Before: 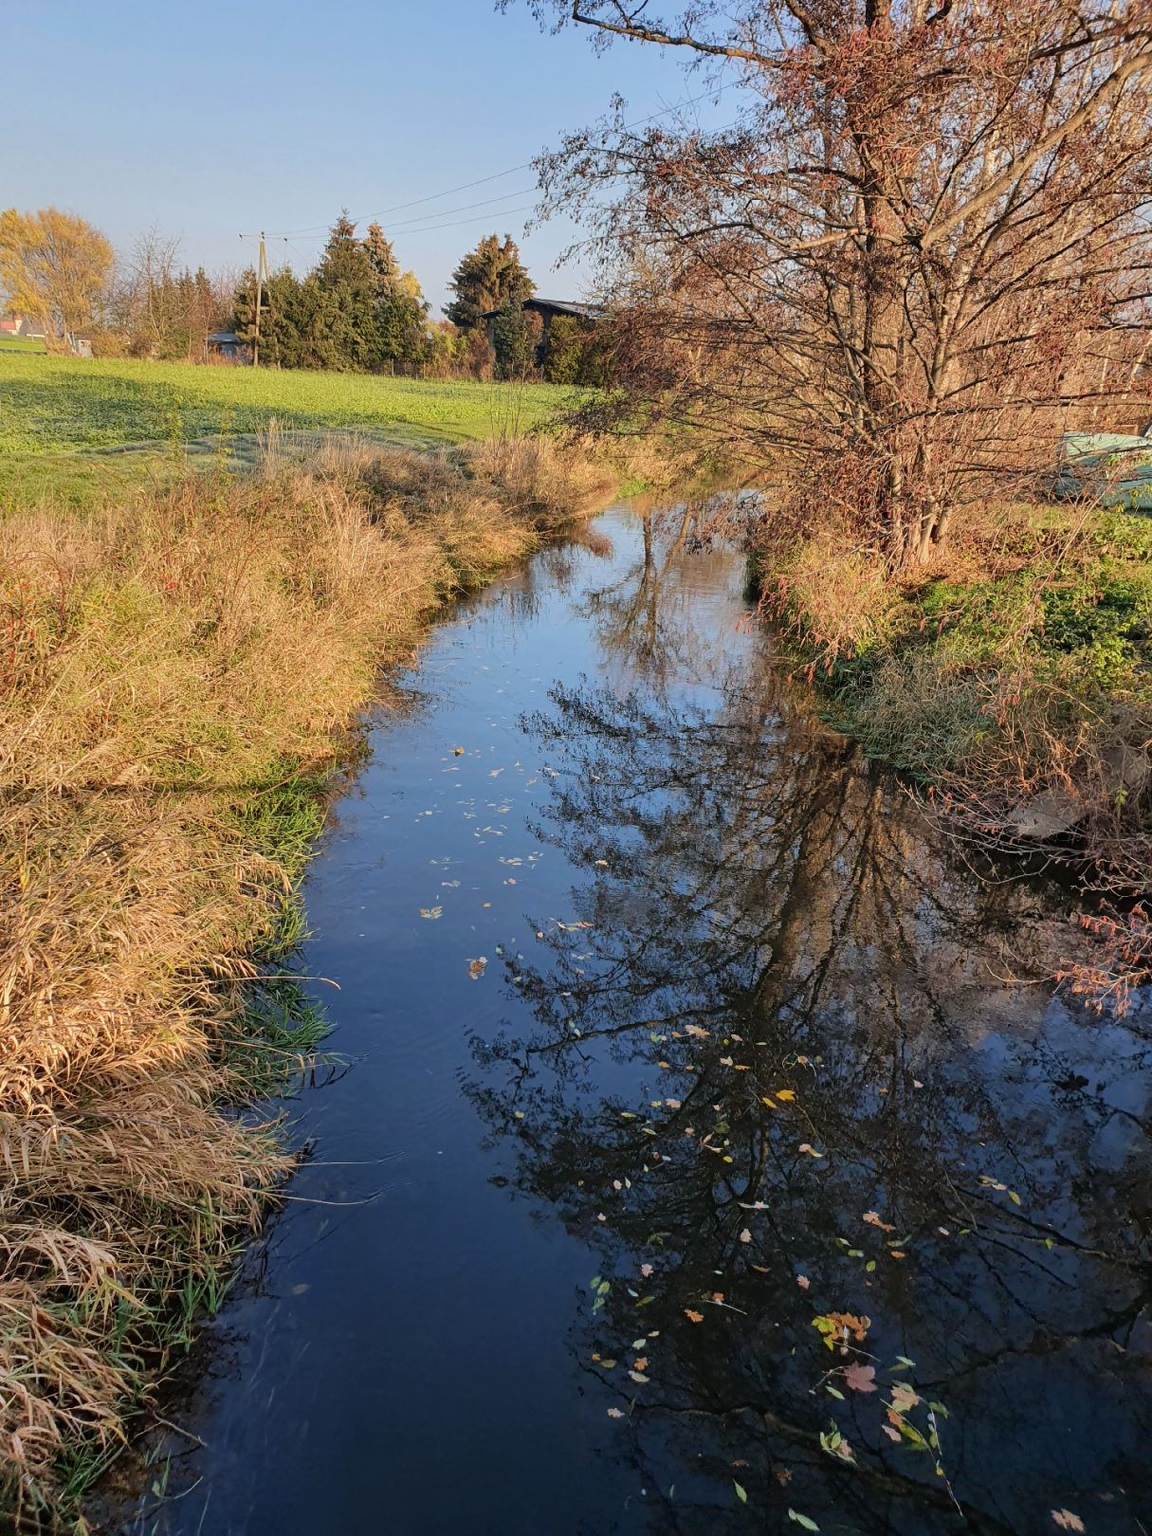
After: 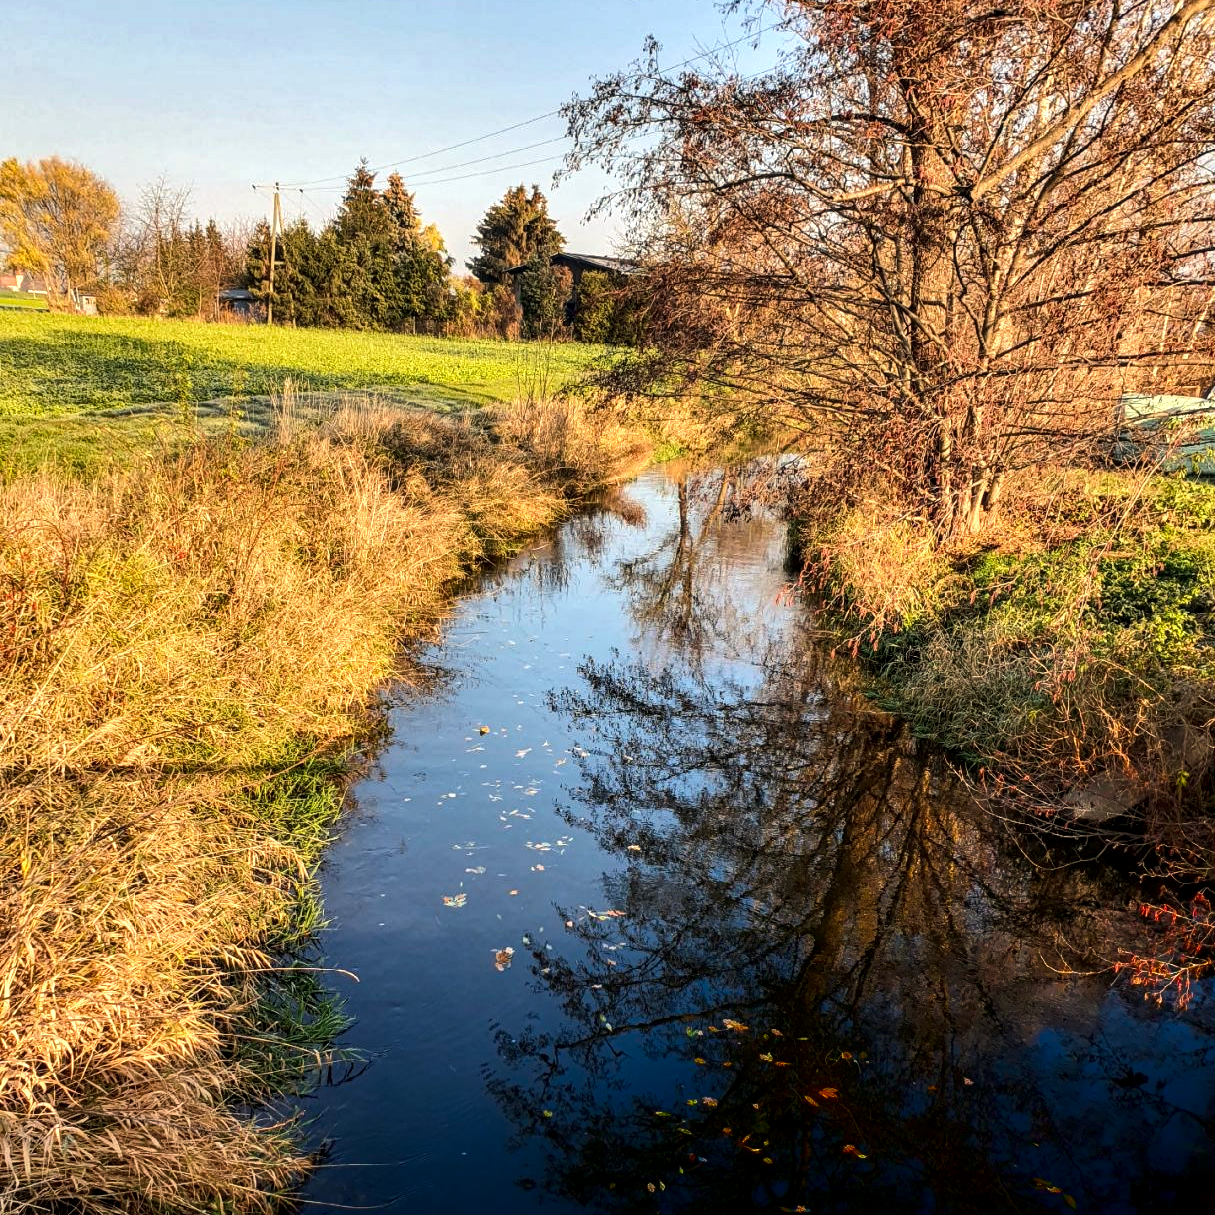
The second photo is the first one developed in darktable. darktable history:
crop: top 3.857%, bottom 21.132%
shadows and highlights: shadows -88.03, highlights -35.45, shadows color adjustment 99.15%, highlights color adjustment 0%, soften with gaussian
color balance rgb: perceptual saturation grading › global saturation 10%, global vibrance 10%
tone equalizer: -8 EV -0.75 EV, -7 EV -0.7 EV, -6 EV -0.6 EV, -5 EV -0.4 EV, -3 EV 0.4 EV, -2 EV 0.6 EV, -1 EV 0.7 EV, +0 EV 0.75 EV, edges refinement/feathering 500, mask exposure compensation -1.57 EV, preserve details no
white balance: red 1.045, blue 0.932
local contrast: detail 130%
